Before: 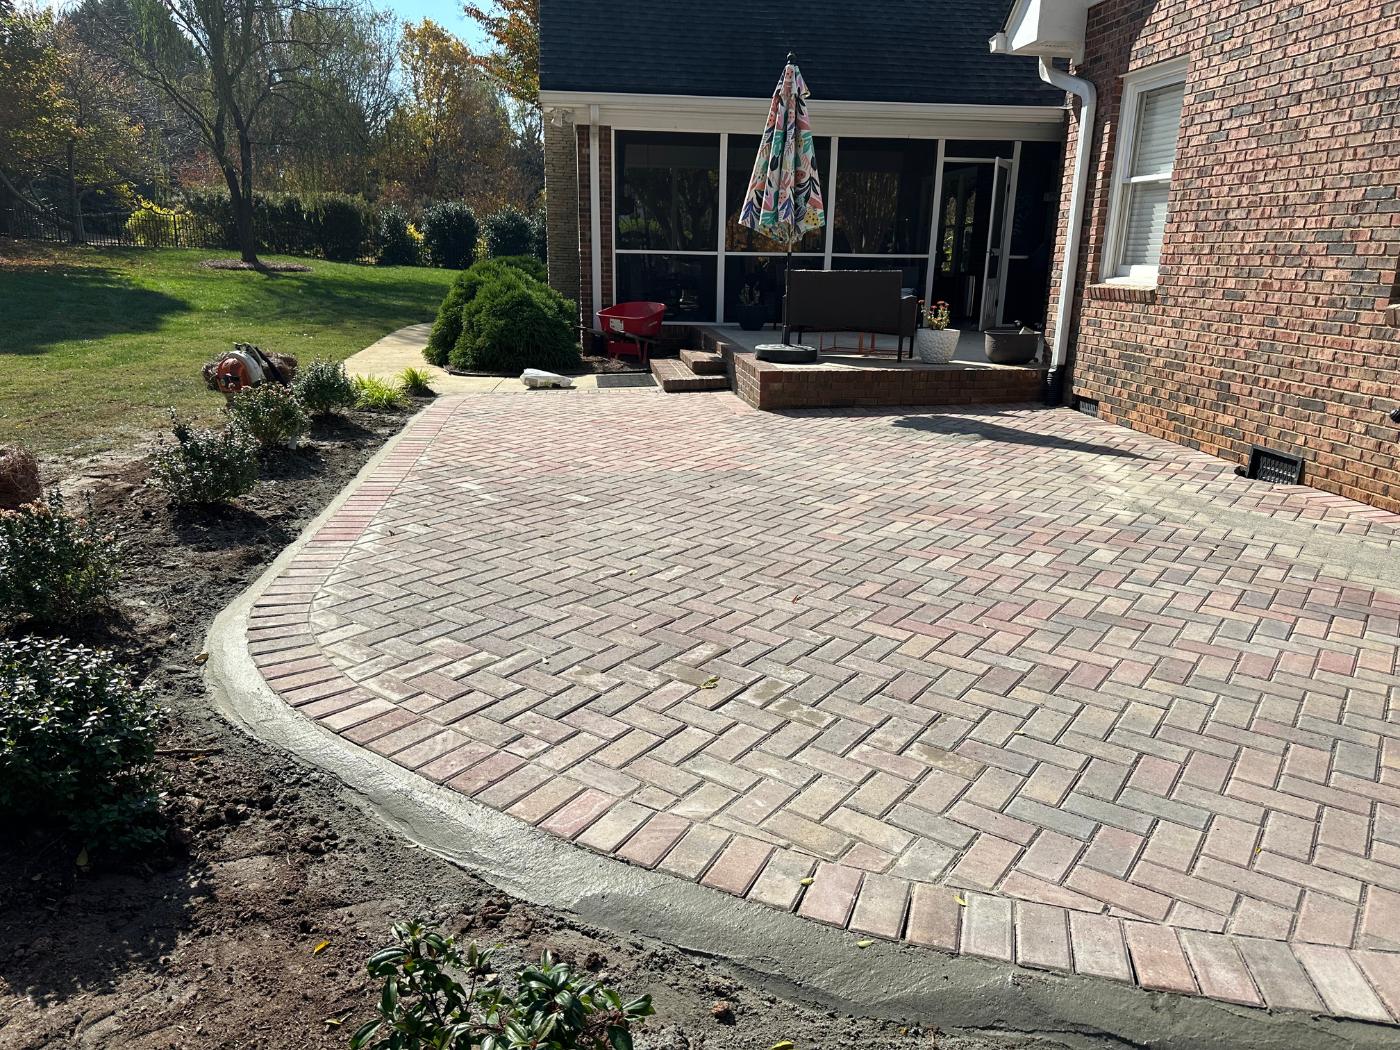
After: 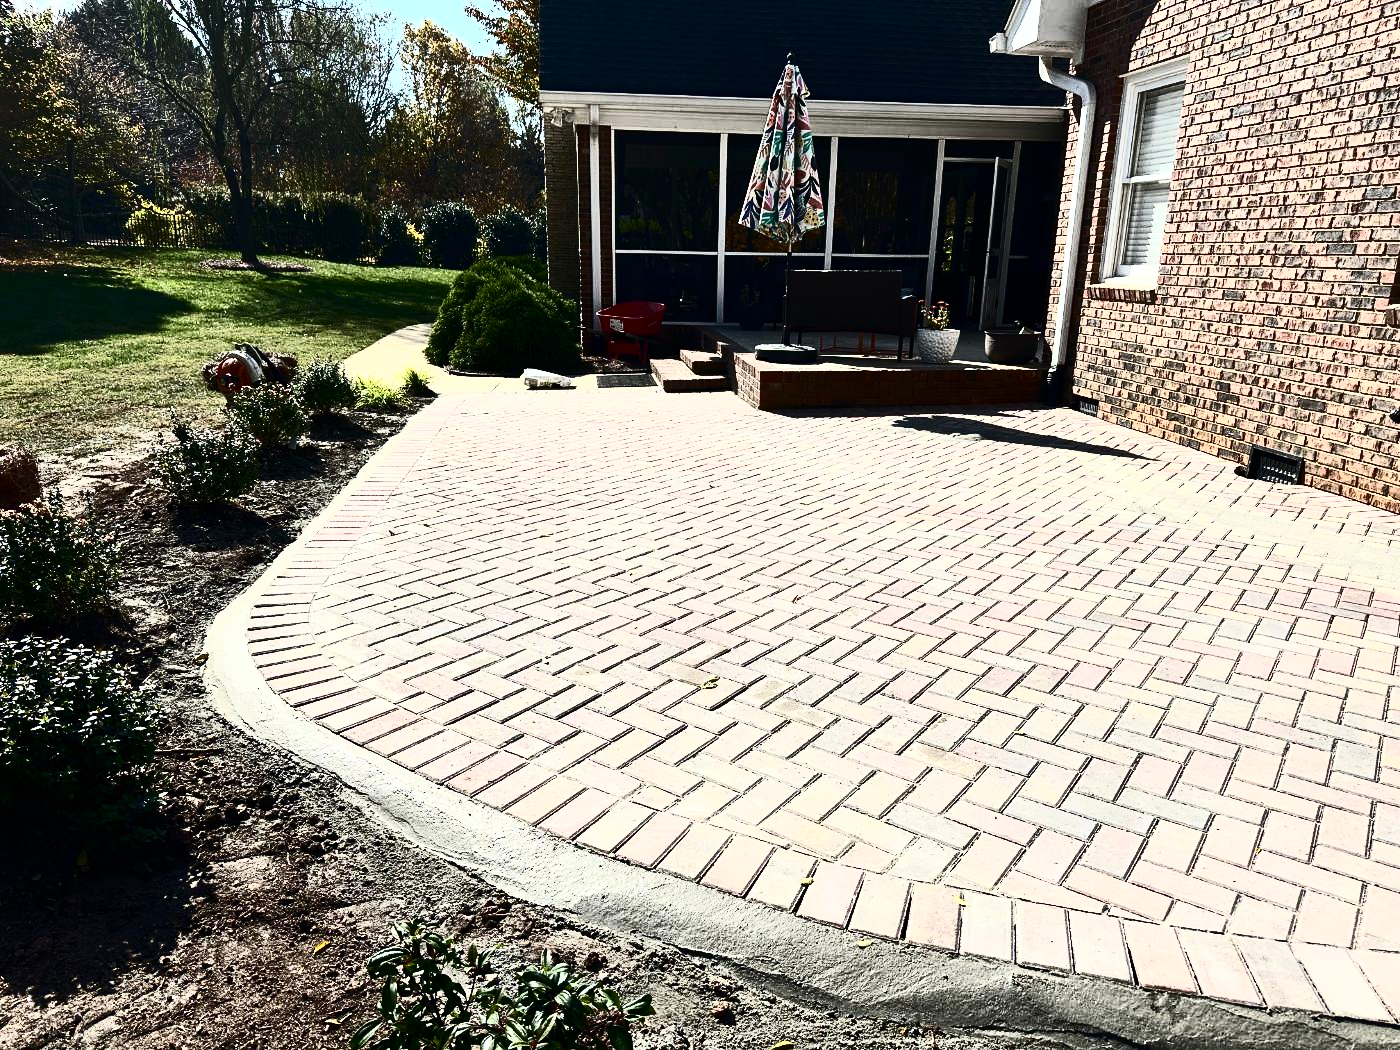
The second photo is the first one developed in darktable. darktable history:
contrast brightness saturation: contrast 0.93, brightness 0.2
exposure: exposure -0.05 EV
